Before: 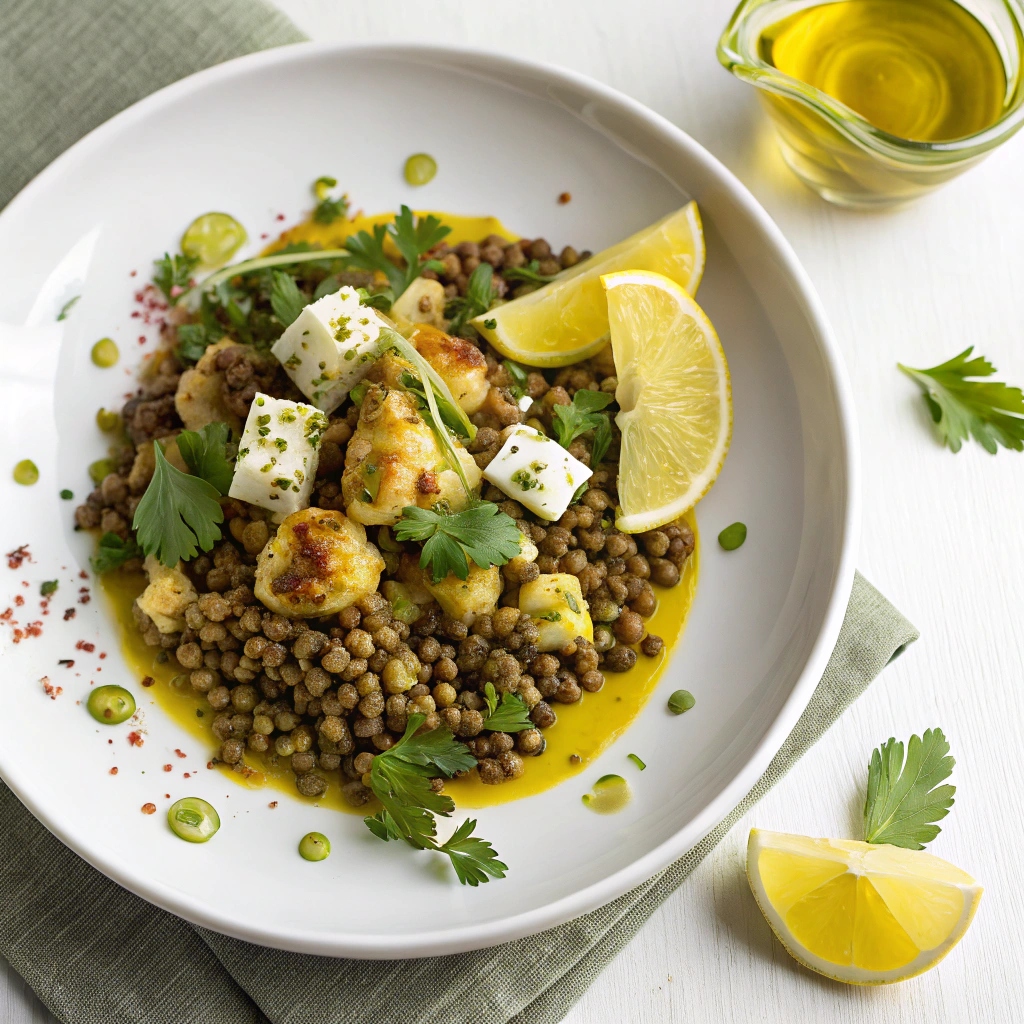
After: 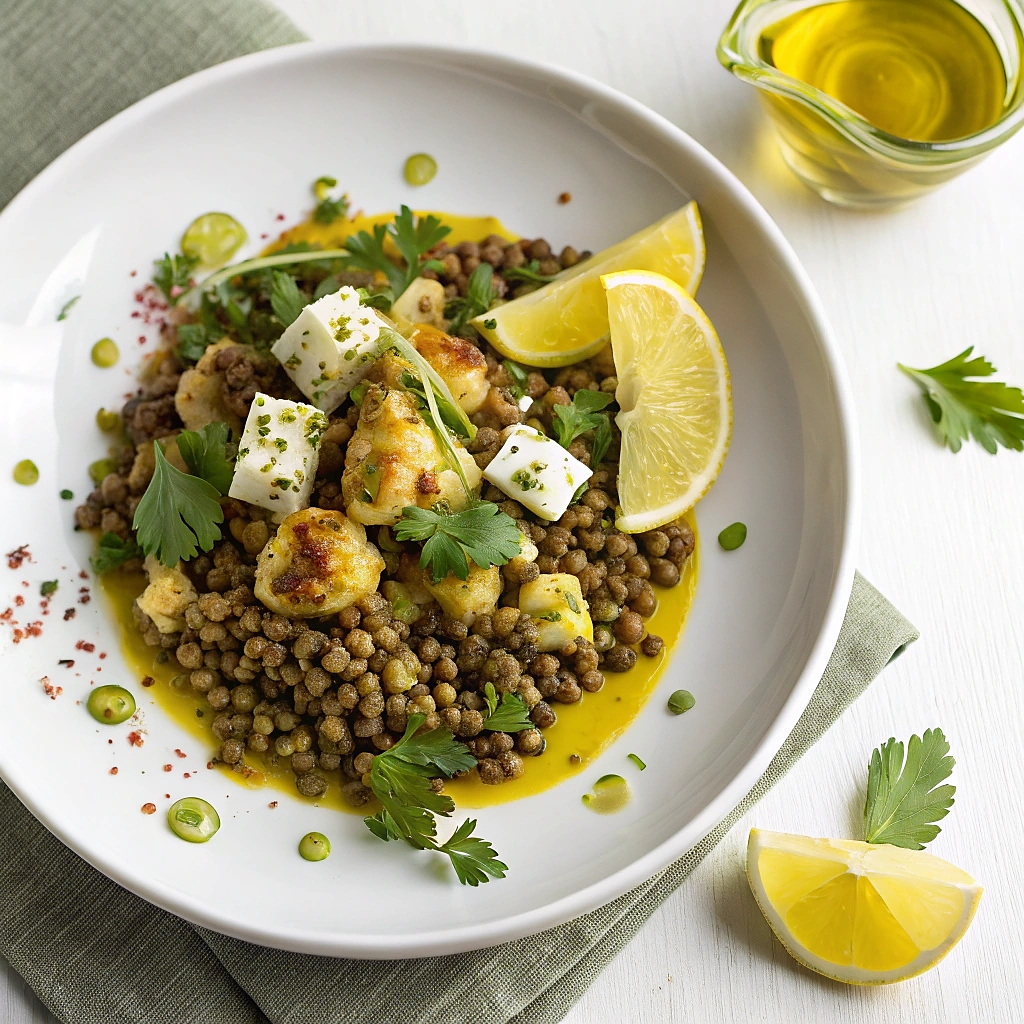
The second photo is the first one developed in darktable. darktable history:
sharpen: radius 0.969, amount 0.604
